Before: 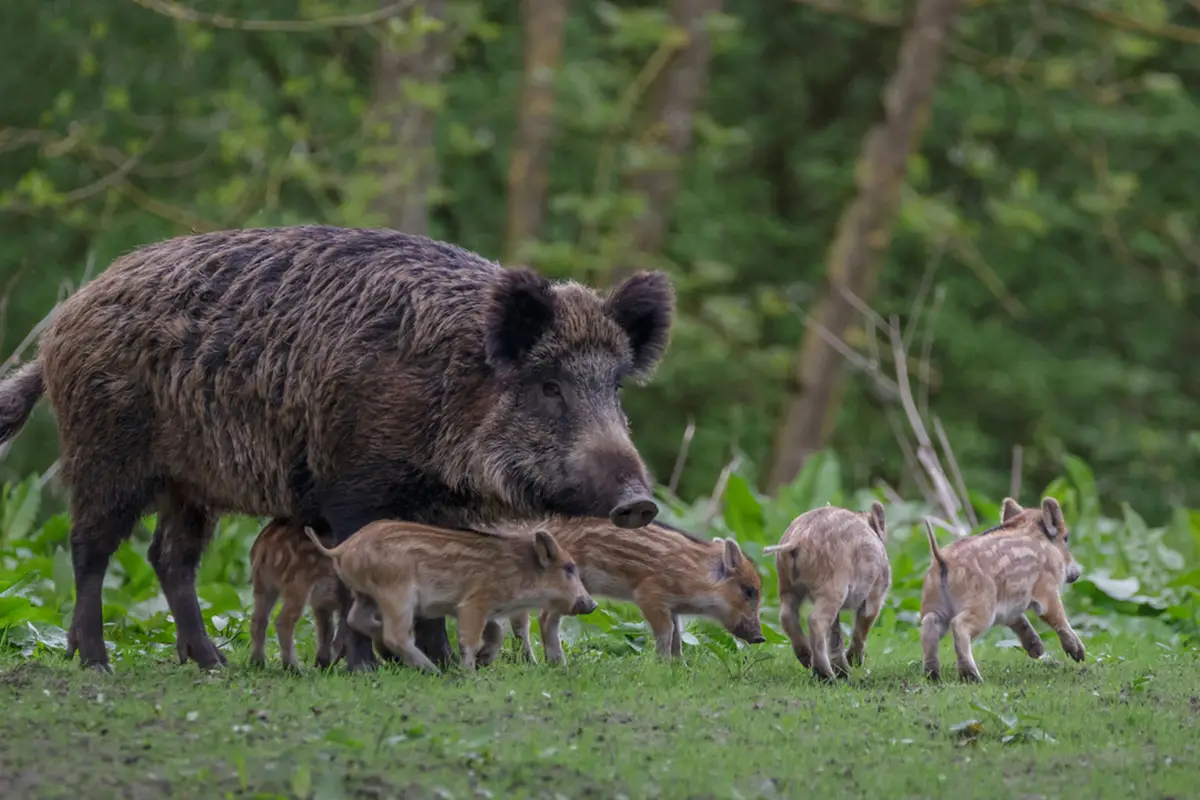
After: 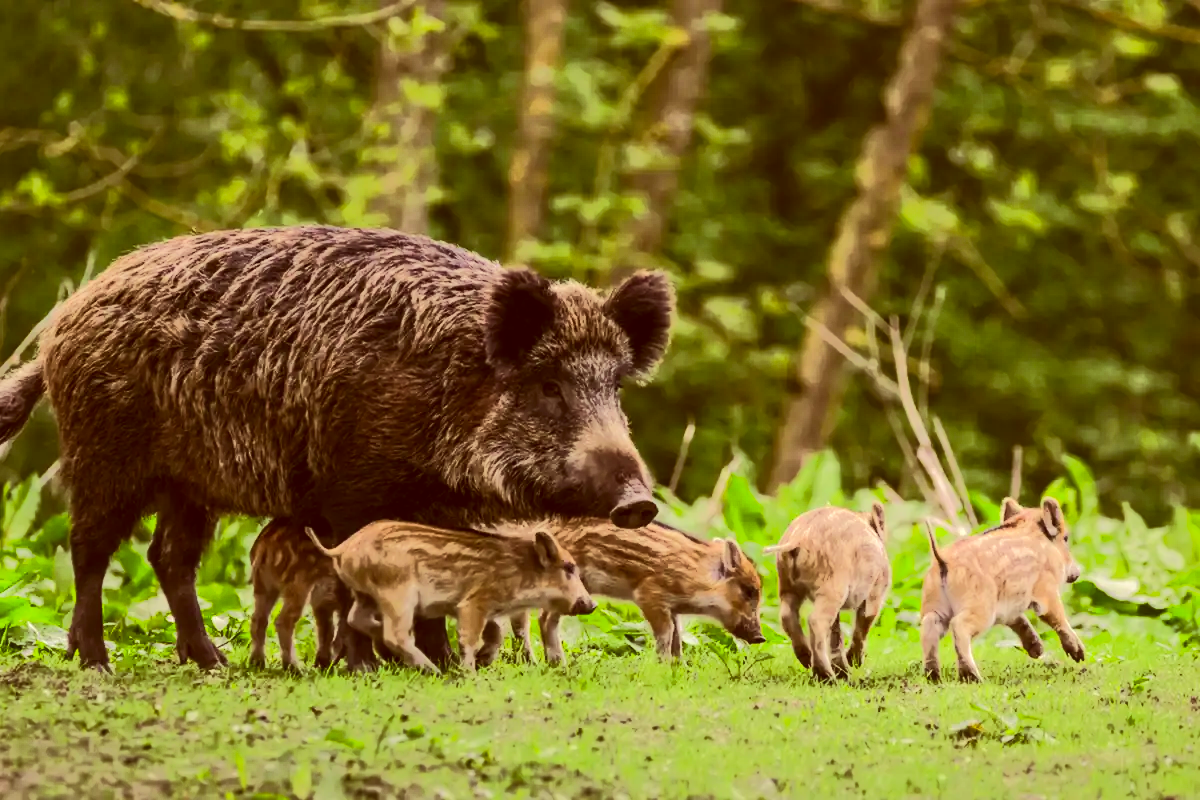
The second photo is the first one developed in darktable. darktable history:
contrast brightness saturation: contrast 0.196, brightness 0.169, saturation 0.229
tone curve: curves: ch0 [(0, 0) (0.003, 0.015) (0.011, 0.019) (0.025, 0.025) (0.044, 0.039) (0.069, 0.053) (0.1, 0.076) (0.136, 0.107) (0.177, 0.143) (0.224, 0.19) (0.277, 0.253) (0.335, 0.32) (0.399, 0.412) (0.468, 0.524) (0.543, 0.668) (0.623, 0.717) (0.709, 0.769) (0.801, 0.82) (0.898, 0.865) (1, 1)]
tone equalizer: -8 EV -0.392 EV, -7 EV -0.402 EV, -6 EV -0.368 EV, -5 EV -0.21 EV, -3 EV 0.207 EV, -2 EV 0.316 EV, -1 EV 0.387 EV, +0 EV 0.431 EV, edges refinement/feathering 500, mask exposure compensation -1.57 EV, preserve details no
color correction: highlights a* 1.05, highlights b* 24.37, shadows a* 15.66, shadows b* 24.34
